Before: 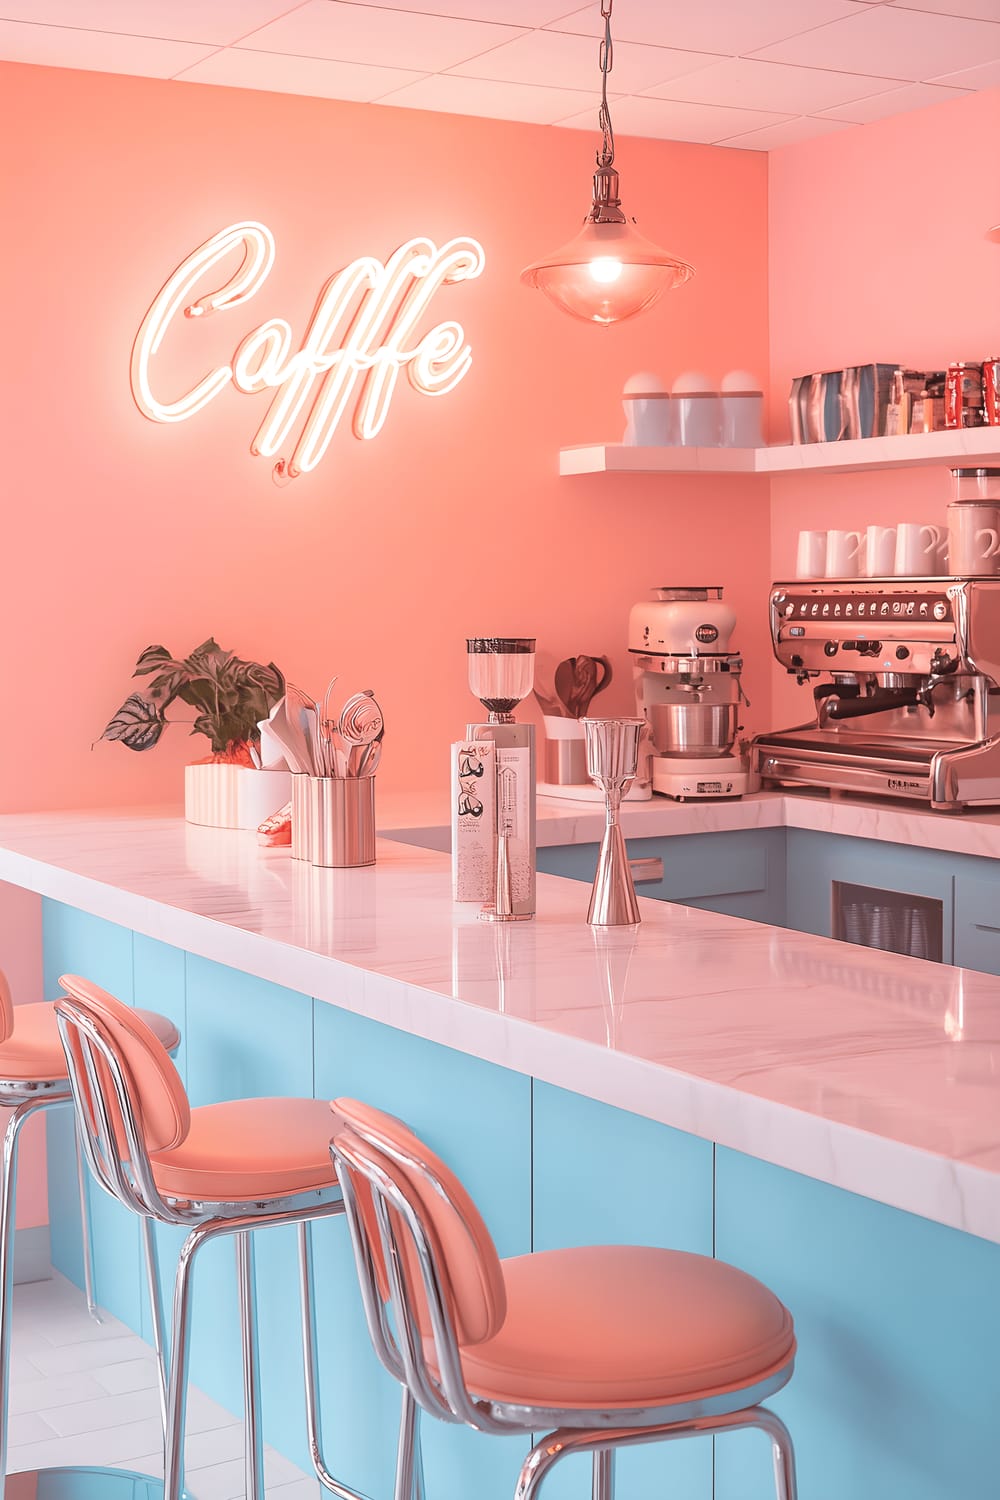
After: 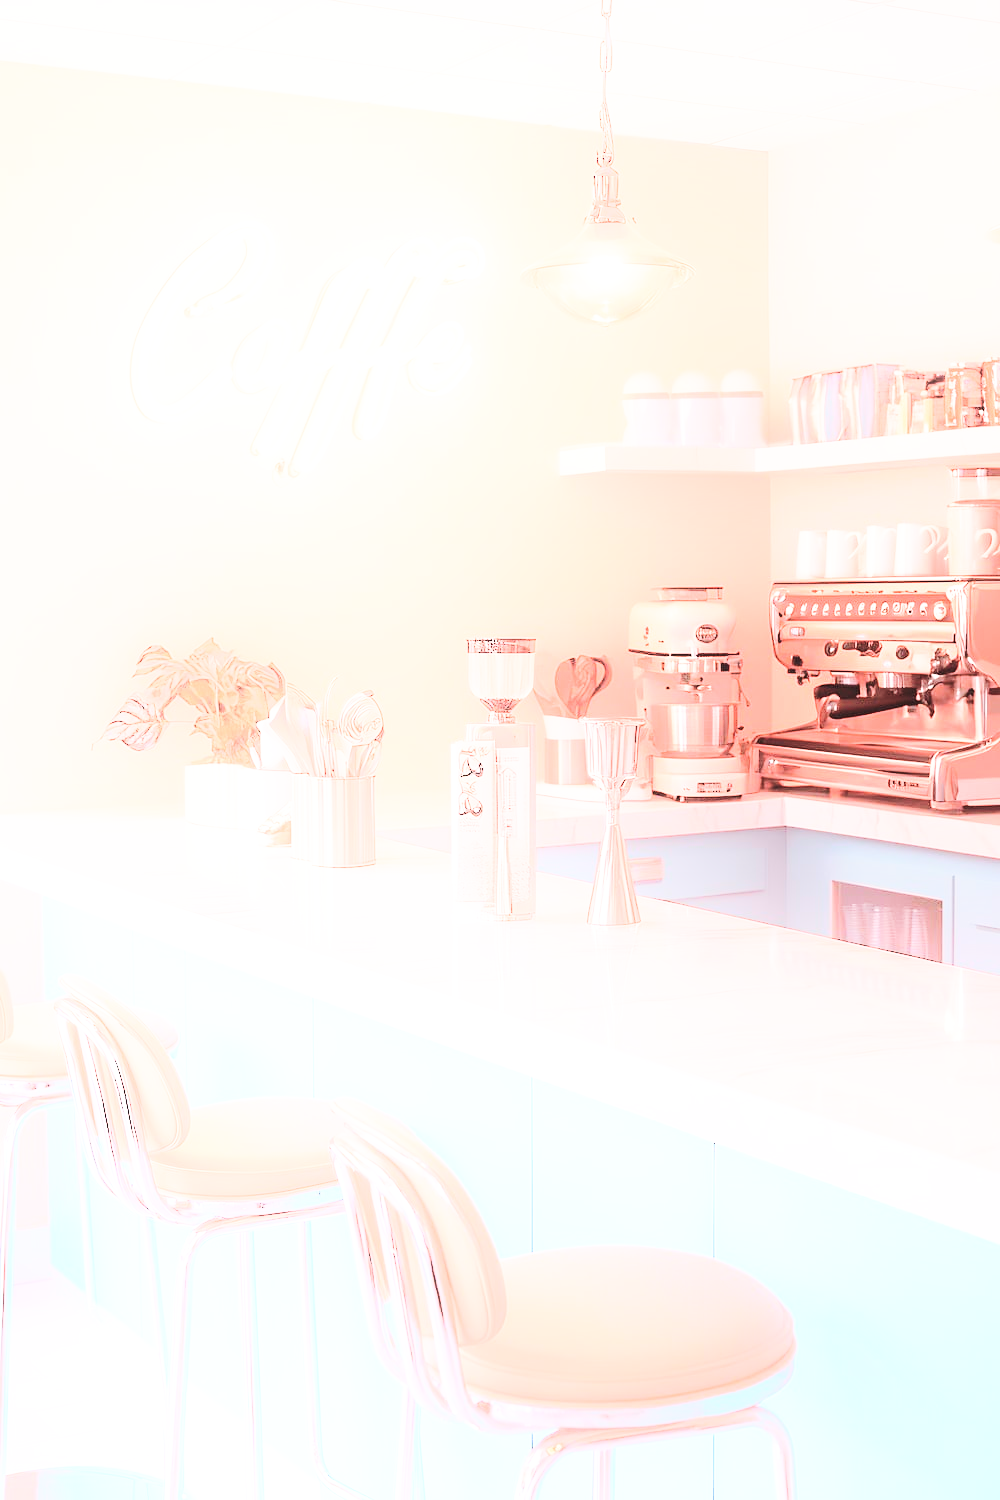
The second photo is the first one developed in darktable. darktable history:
base curve: curves: ch0 [(0, 0) (0.026, 0.03) (0.109, 0.232) (0.351, 0.748) (0.669, 0.968) (1, 1)], preserve colors none
shadows and highlights: shadows -53.18, highlights 85.71, soften with gaussian
